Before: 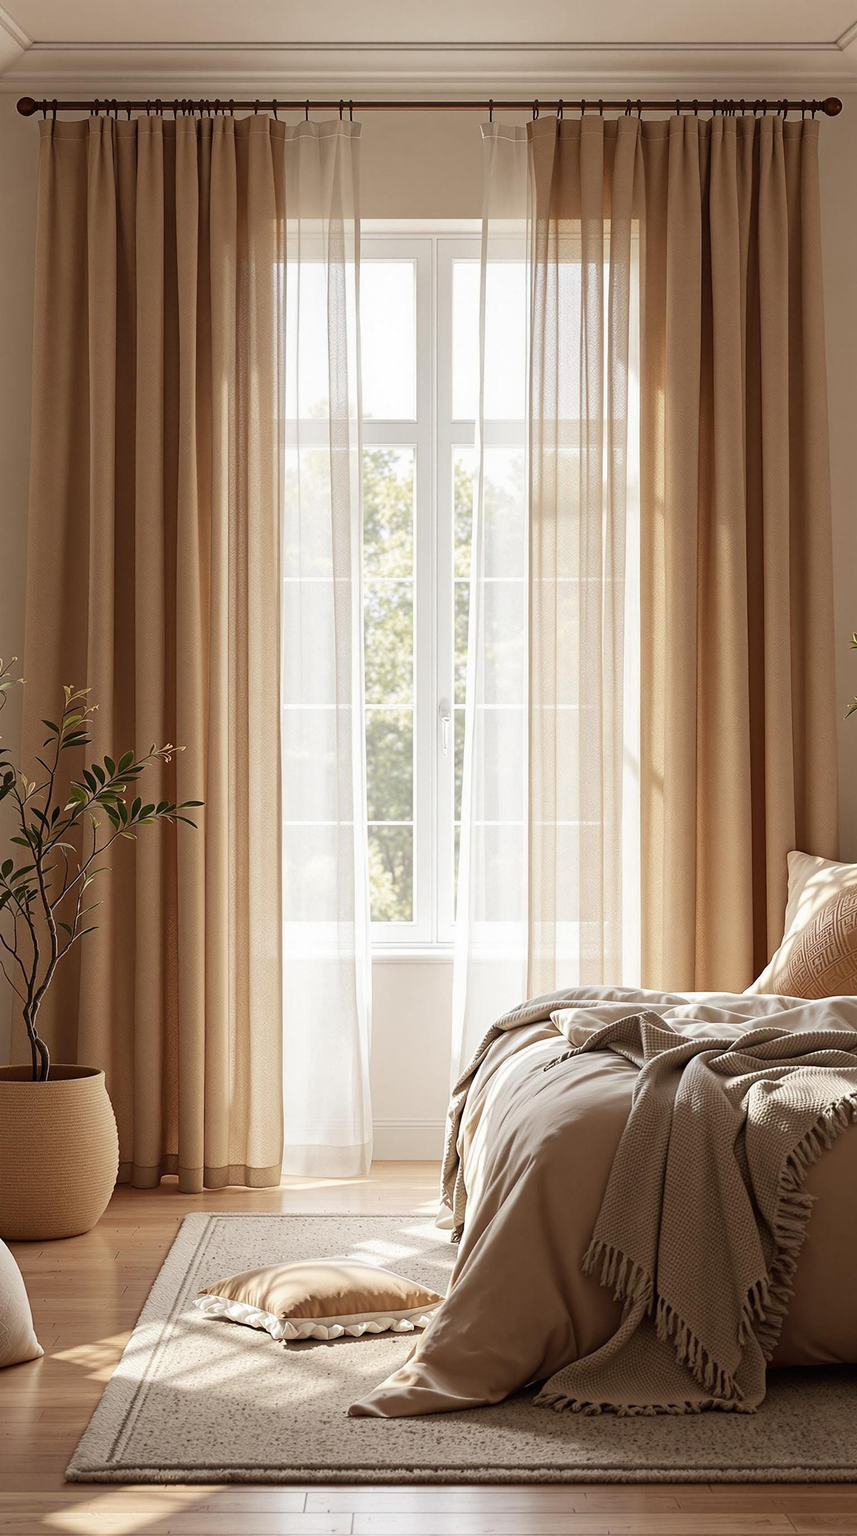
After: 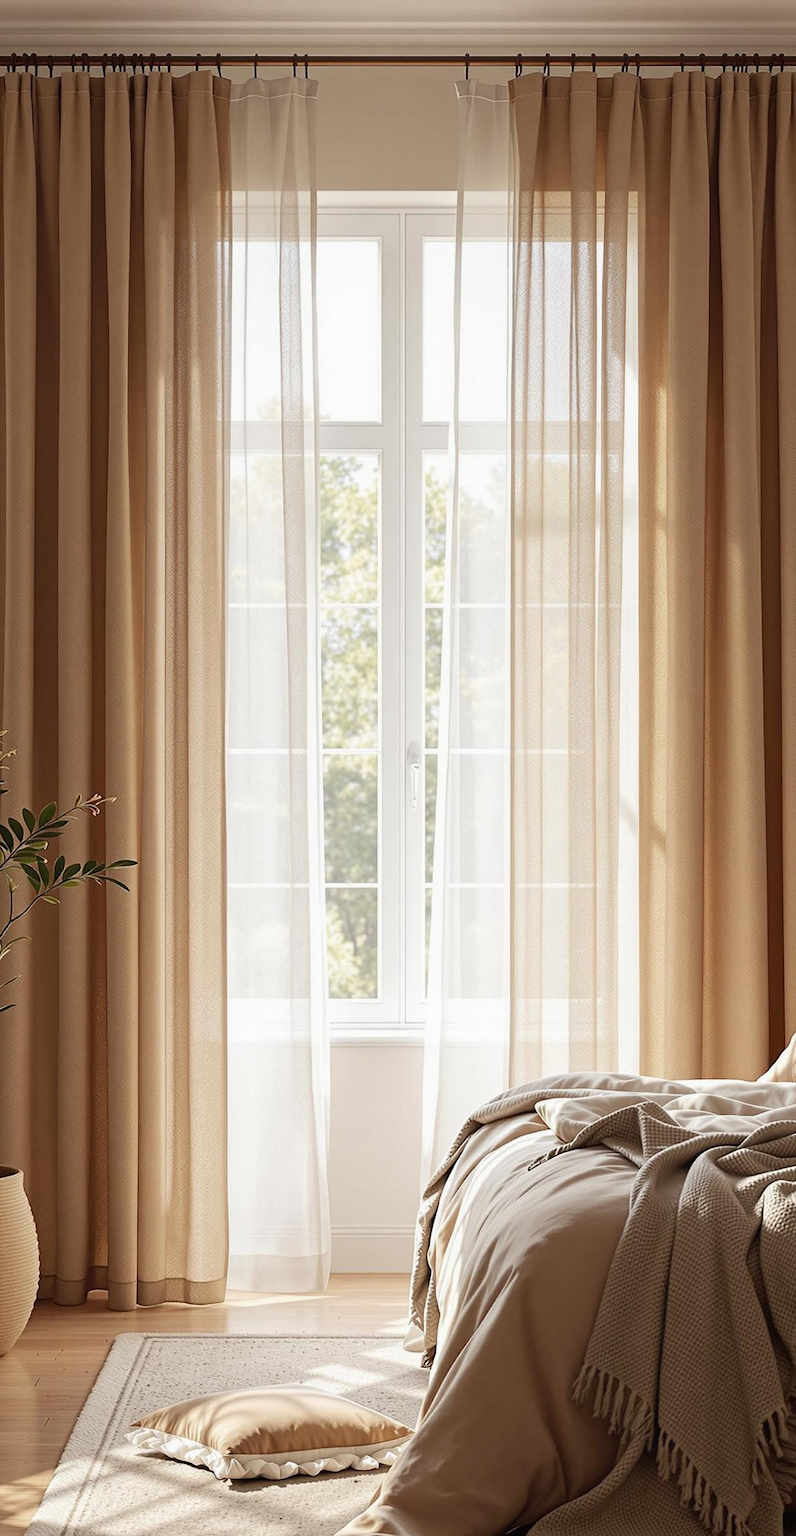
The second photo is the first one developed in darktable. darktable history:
crop: left 9.929%, top 3.475%, right 9.188%, bottom 9.529%
local contrast: mode bilateral grid, contrast 100, coarseness 100, detail 91%, midtone range 0.2
